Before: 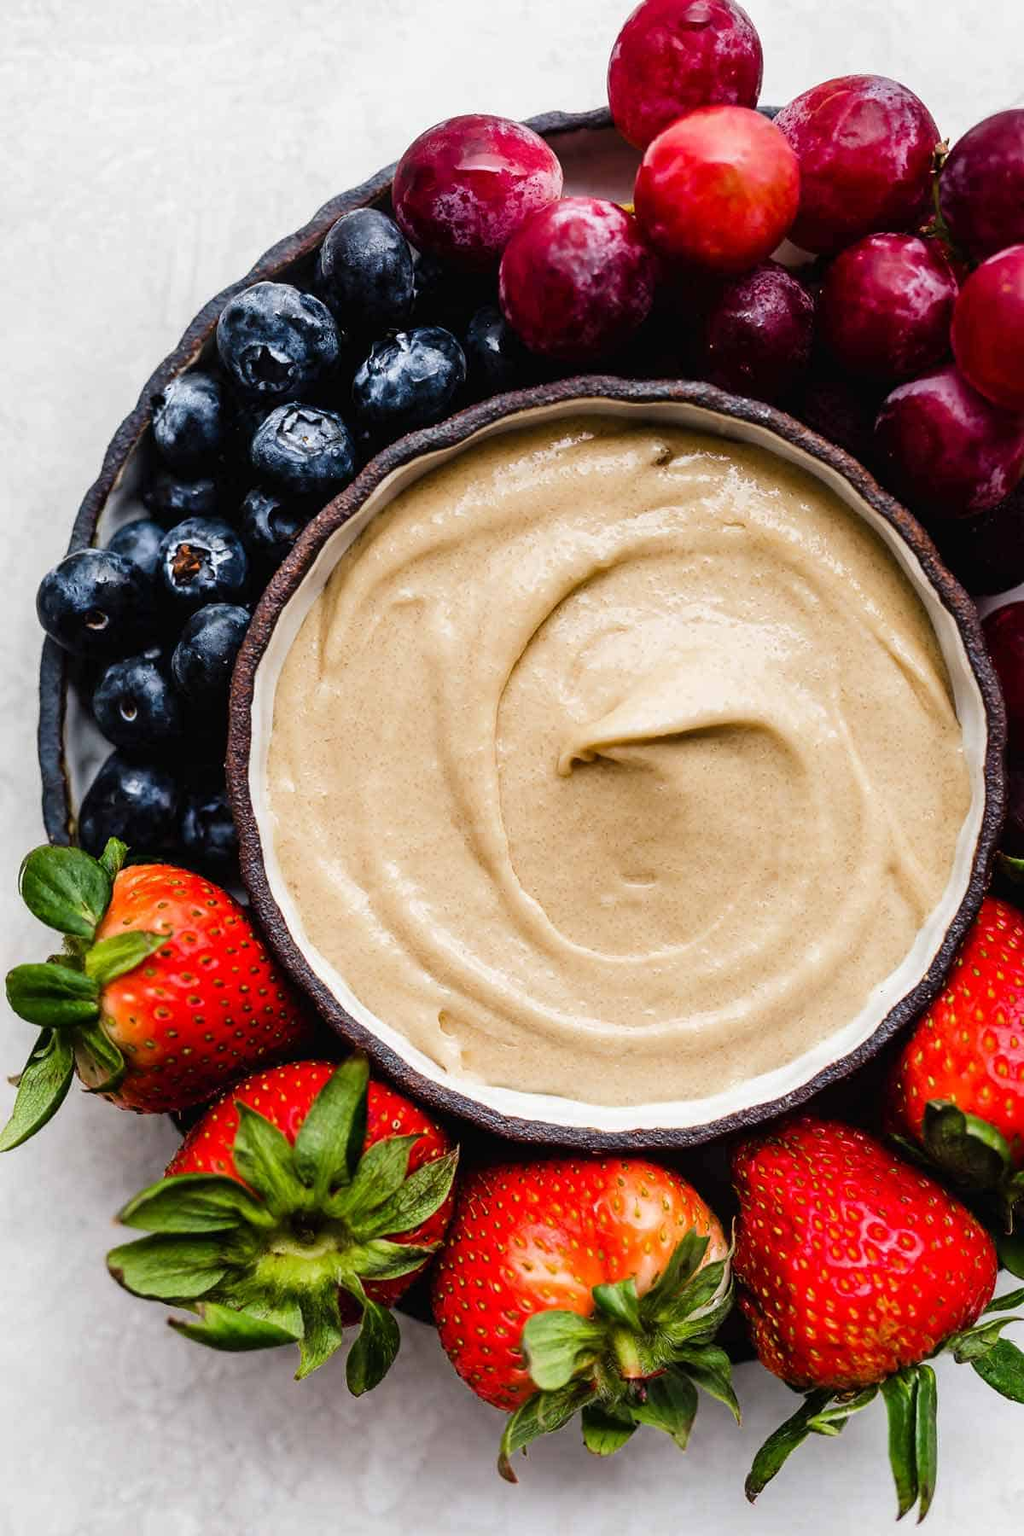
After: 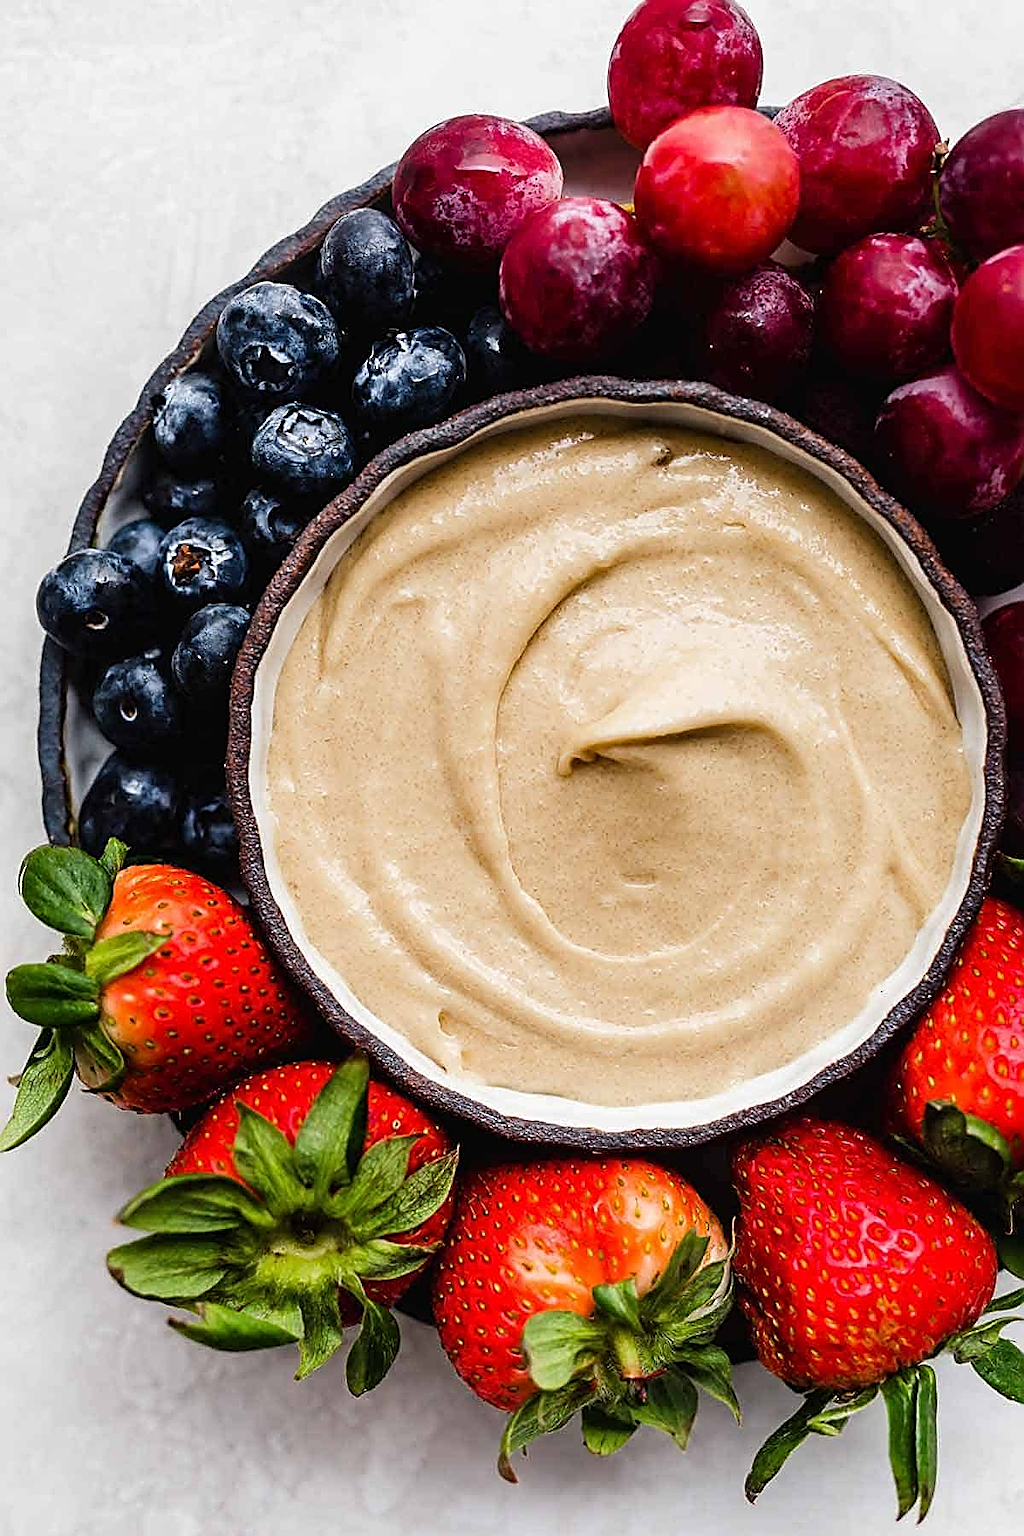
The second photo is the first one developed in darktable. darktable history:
sharpen: amount 0.899
